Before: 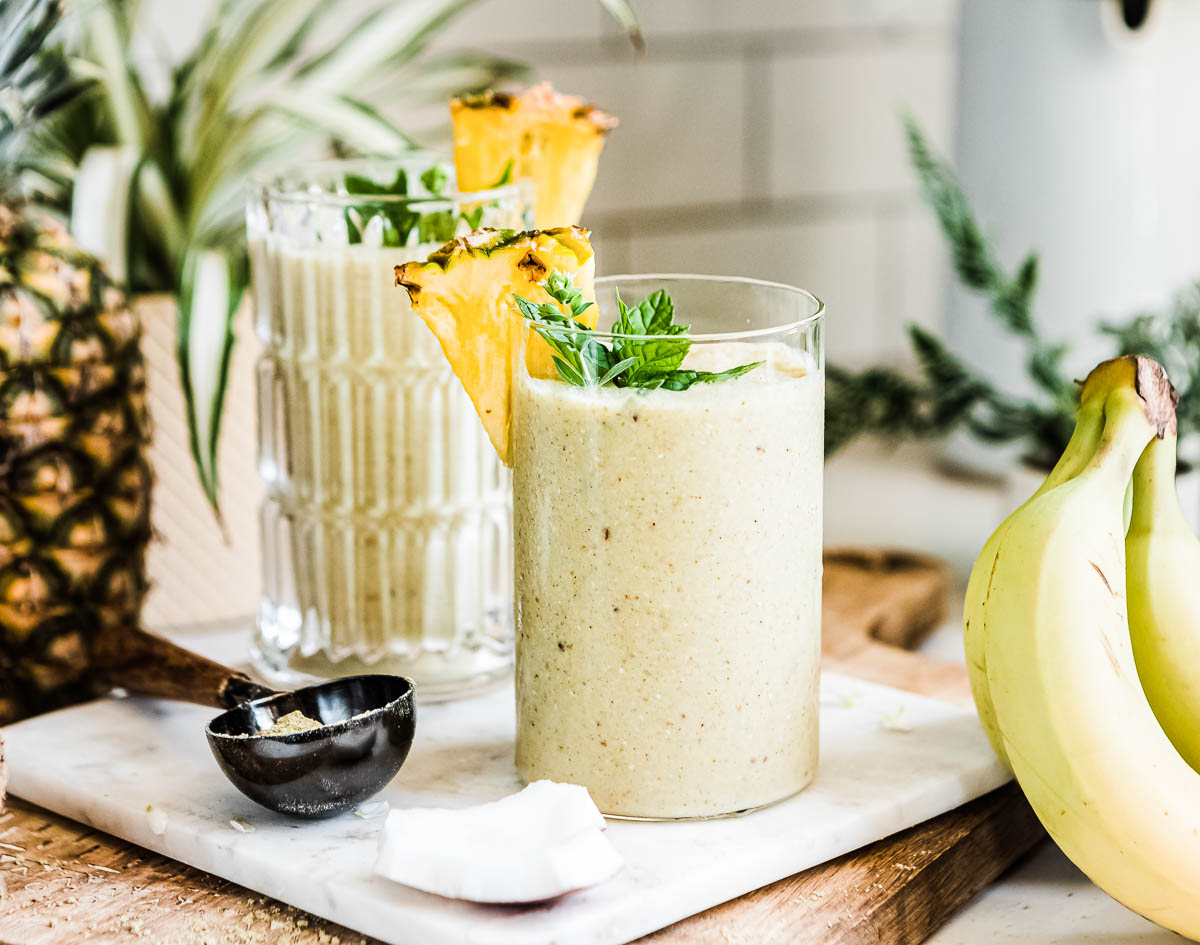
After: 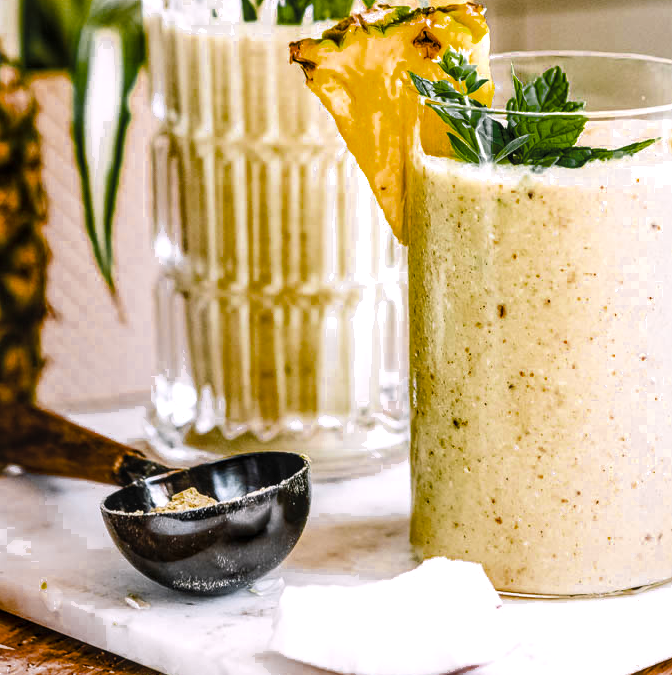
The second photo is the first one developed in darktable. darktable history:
color zones: curves: ch0 [(0.035, 0.242) (0.25, 0.5) (0.384, 0.214) (0.488, 0.255) (0.75, 0.5)]; ch1 [(0.063, 0.379) (0.25, 0.5) (0.354, 0.201) (0.489, 0.085) (0.729, 0.271)]; ch2 [(0.25, 0.5) (0.38, 0.517) (0.442, 0.51) (0.735, 0.456)]
crop: left 8.833%, top 23.622%, right 34.65%, bottom 4.805%
exposure: exposure 0.162 EV, compensate exposure bias true, compensate highlight preservation false
color balance rgb: highlights gain › chroma 1.517%, highlights gain › hue 307.34°, perceptual saturation grading › global saturation 37.084%, saturation formula JzAzBz (2021)
local contrast: on, module defaults
